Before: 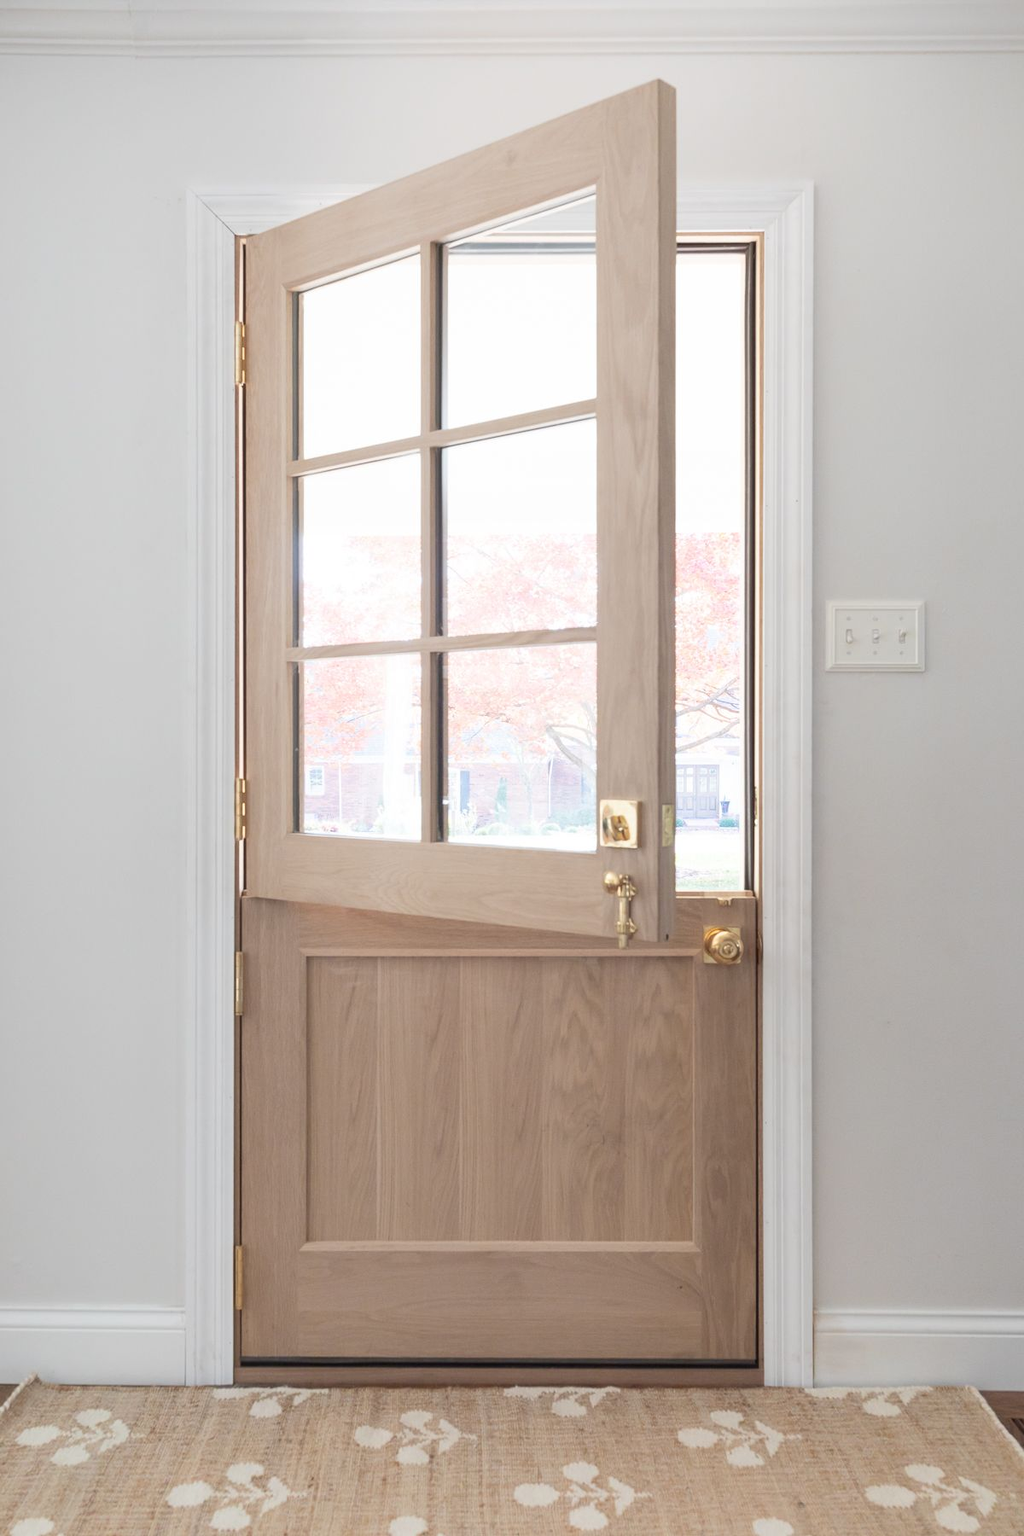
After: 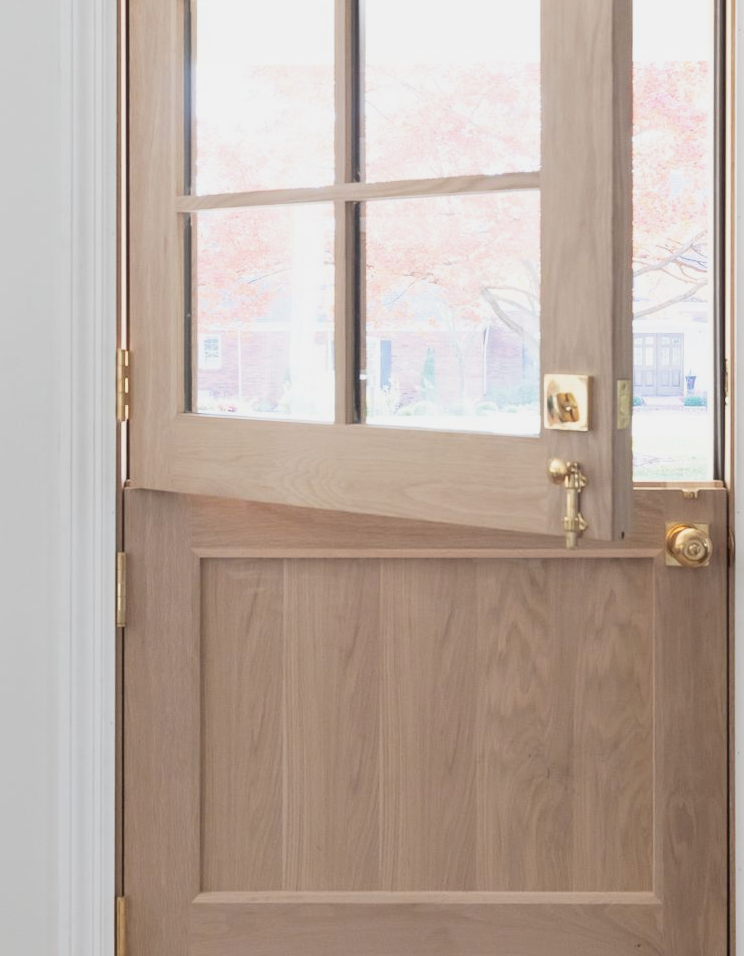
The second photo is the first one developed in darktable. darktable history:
crop: left 13.312%, top 31.28%, right 24.627%, bottom 15.582%
filmic rgb: black relative exposure -9.5 EV, white relative exposure 3.02 EV, hardness 6.12
